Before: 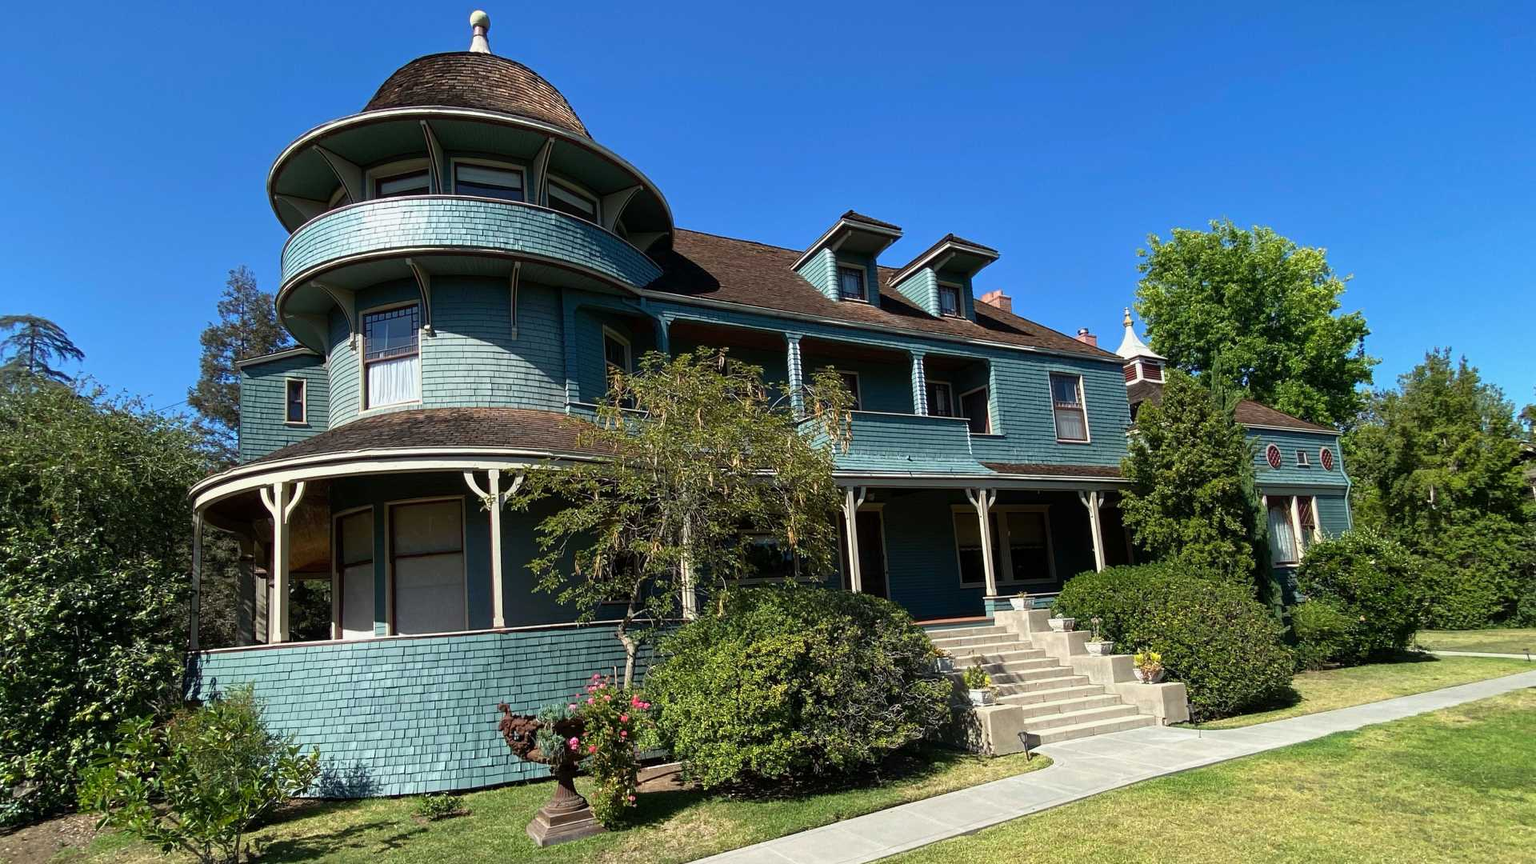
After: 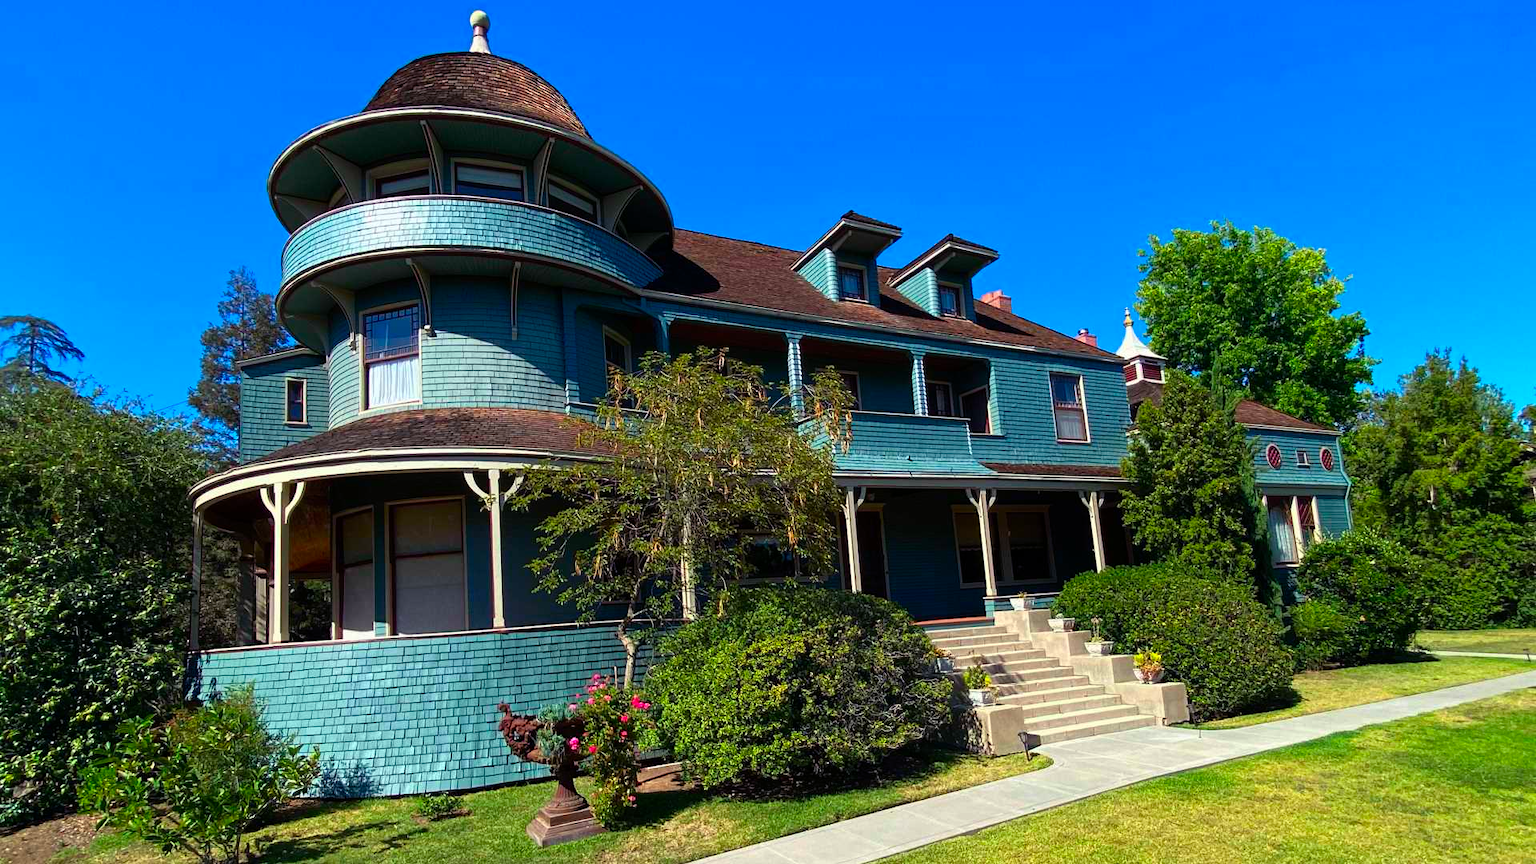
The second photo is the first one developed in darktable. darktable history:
color contrast: green-magenta contrast 1.69, blue-yellow contrast 1.49
color balance: gamma [0.9, 0.988, 0.975, 1.025], gain [1.05, 1, 1, 1]
